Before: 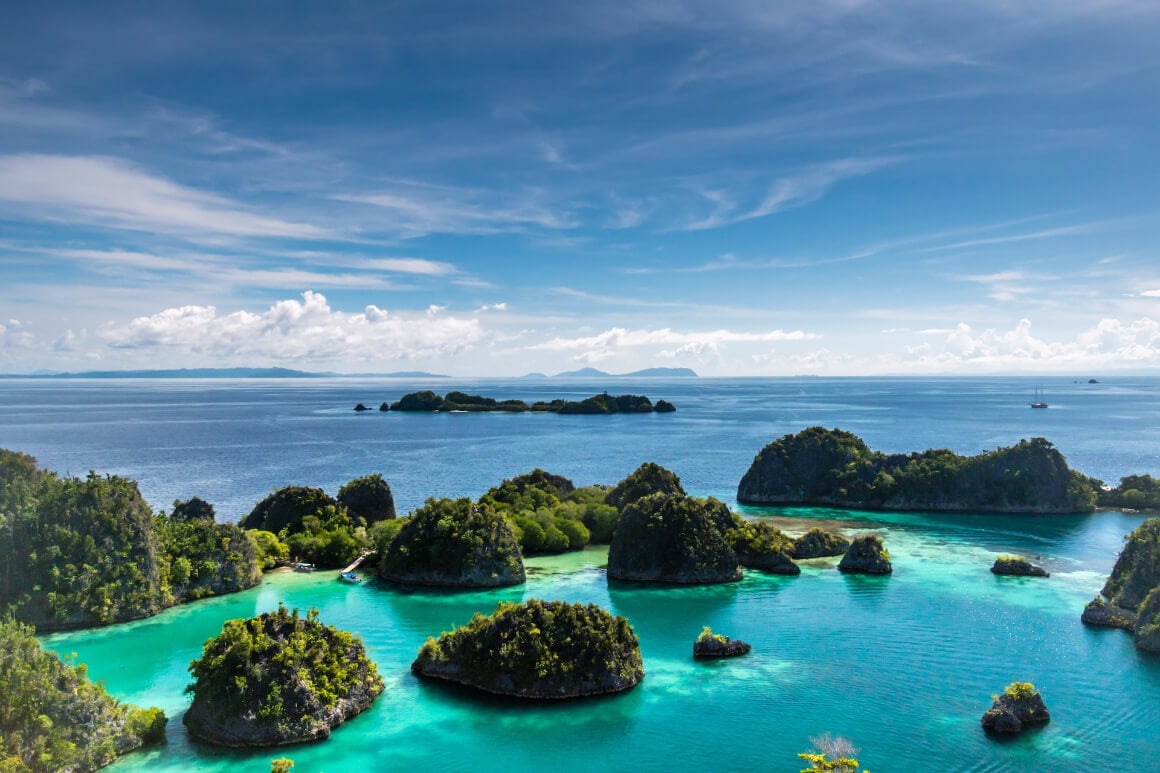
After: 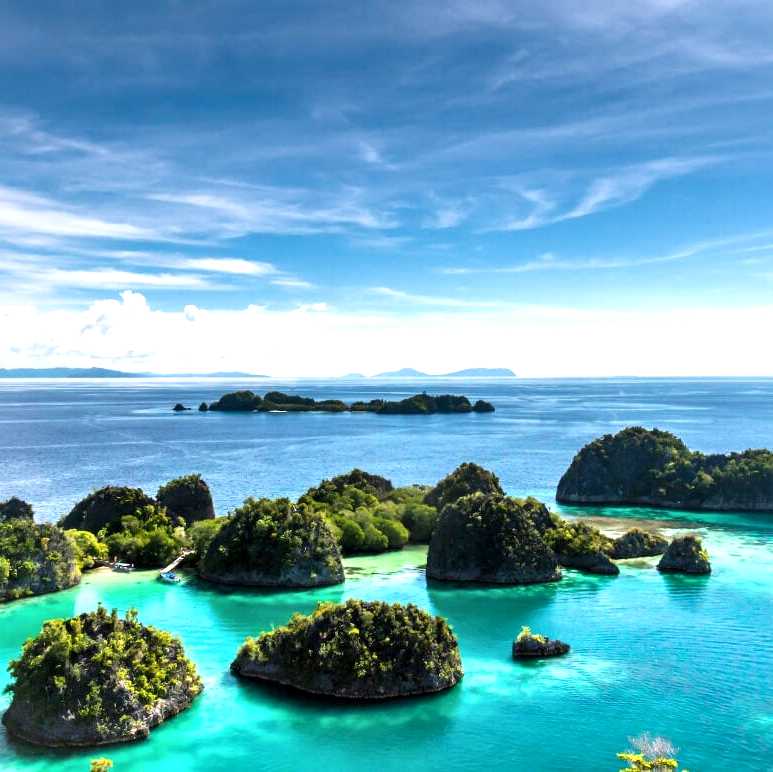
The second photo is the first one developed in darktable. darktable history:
exposure: black level correction 0, exposure 0.693 EV, compensate highlight preservation false
local contrast: mode bilateral grid, contrast 25, coarseness 60, detail 151%, midtone range 0.2
crop and rotate: left 15.629%, right 17.715%
